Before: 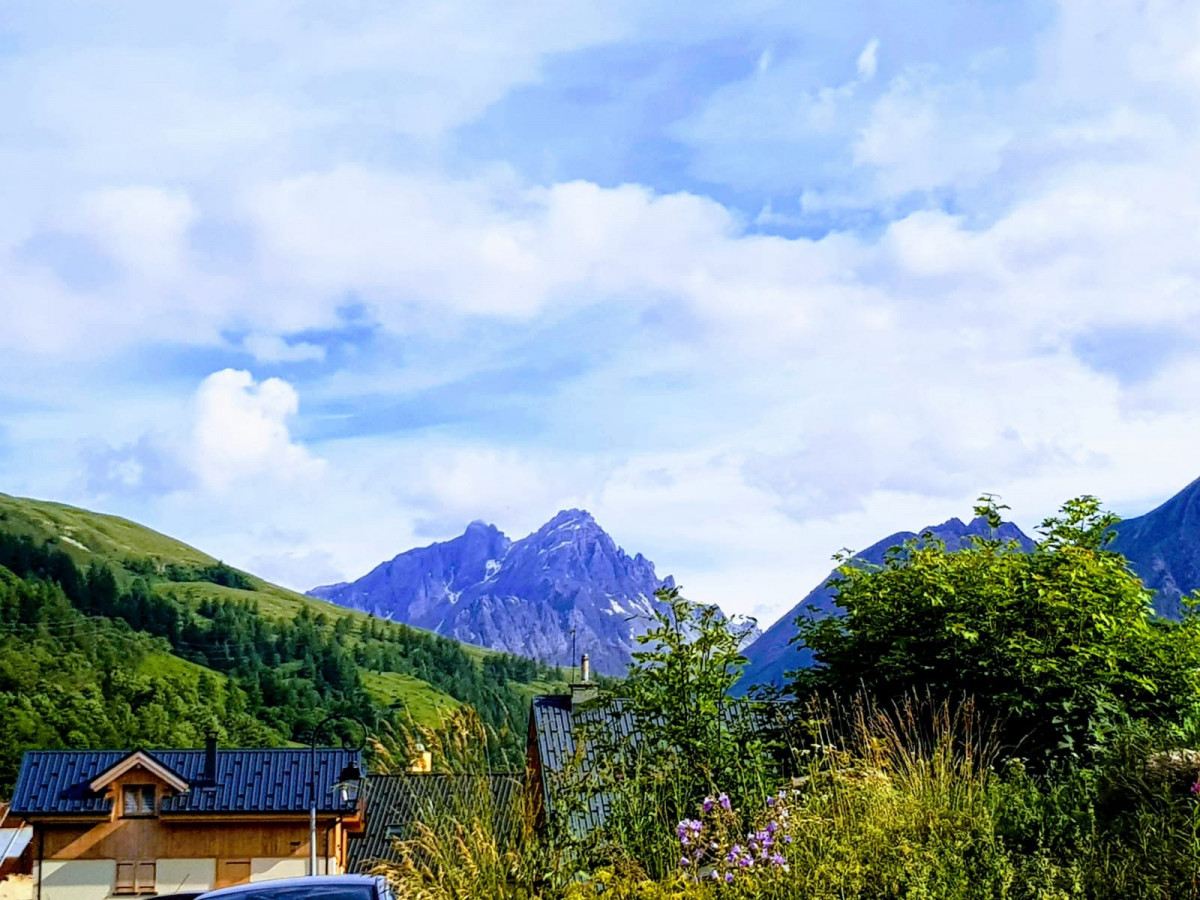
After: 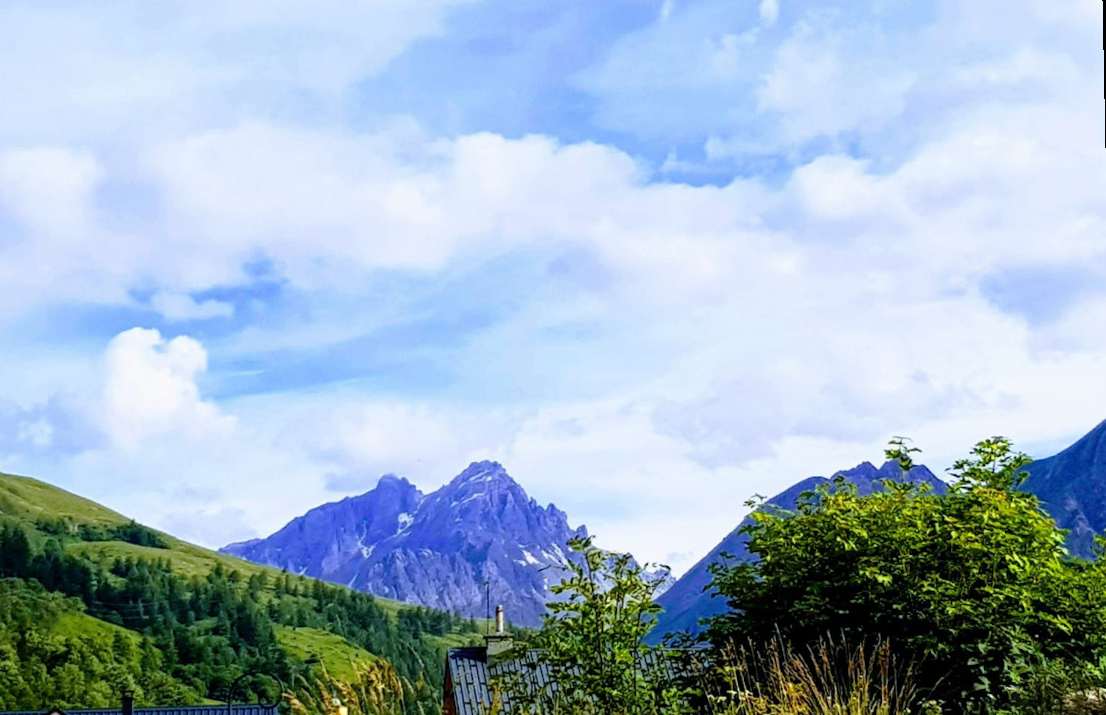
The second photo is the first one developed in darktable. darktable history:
crop: left 8.155%, top 6.611%, bottom 15.385%
rotate and perspective: rotation -1.17°, automatic cropping off
